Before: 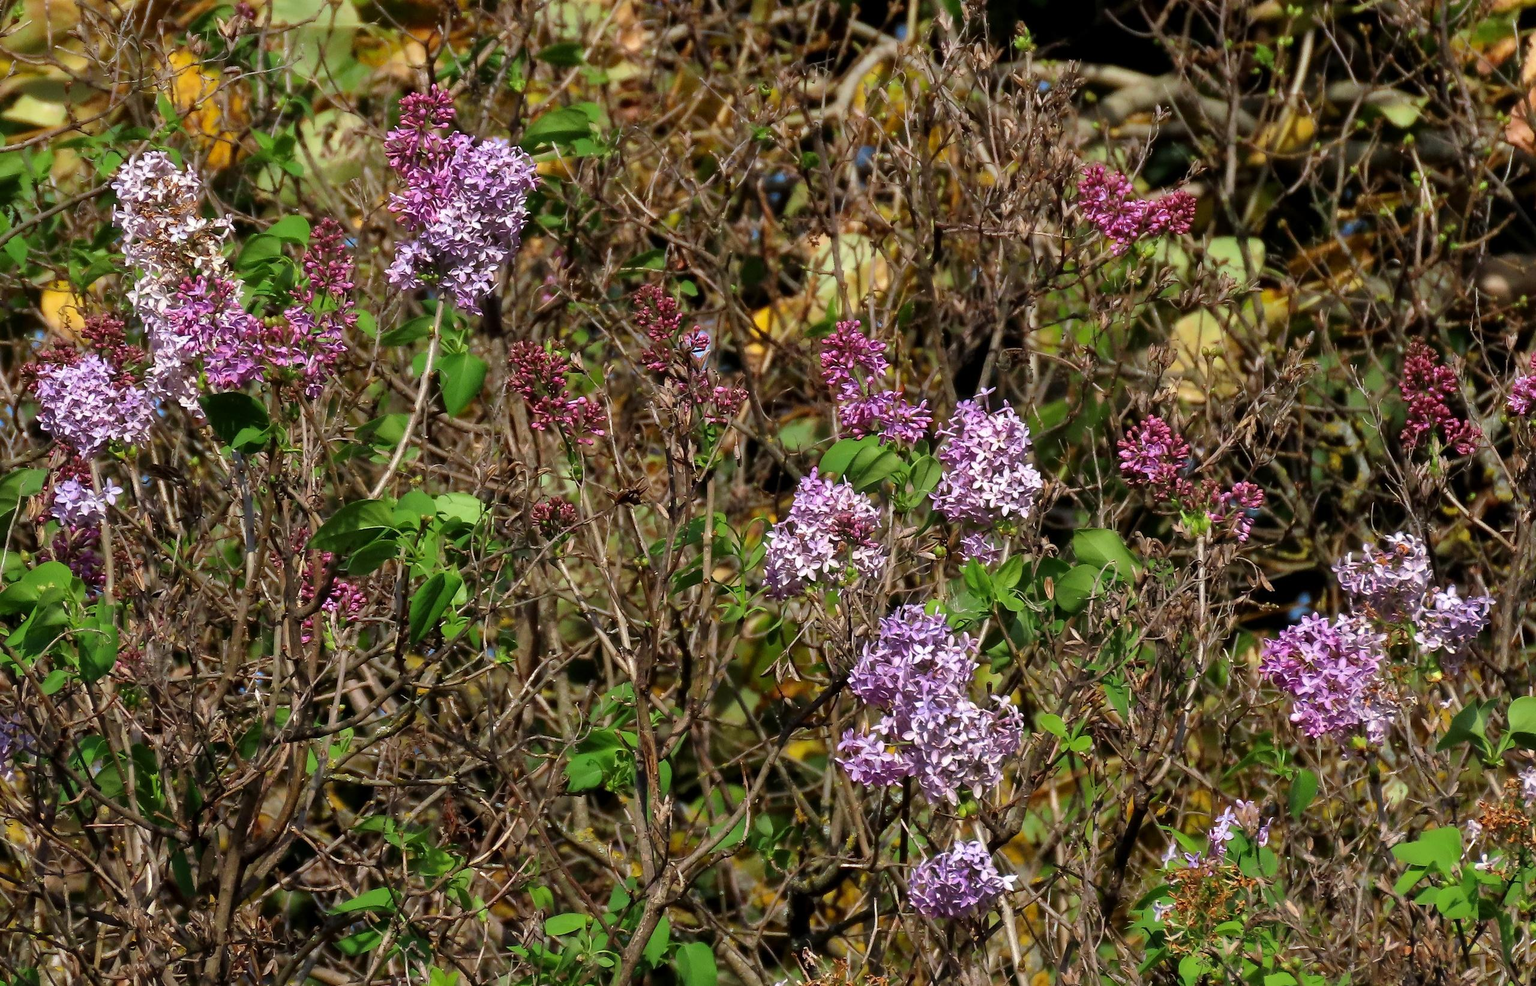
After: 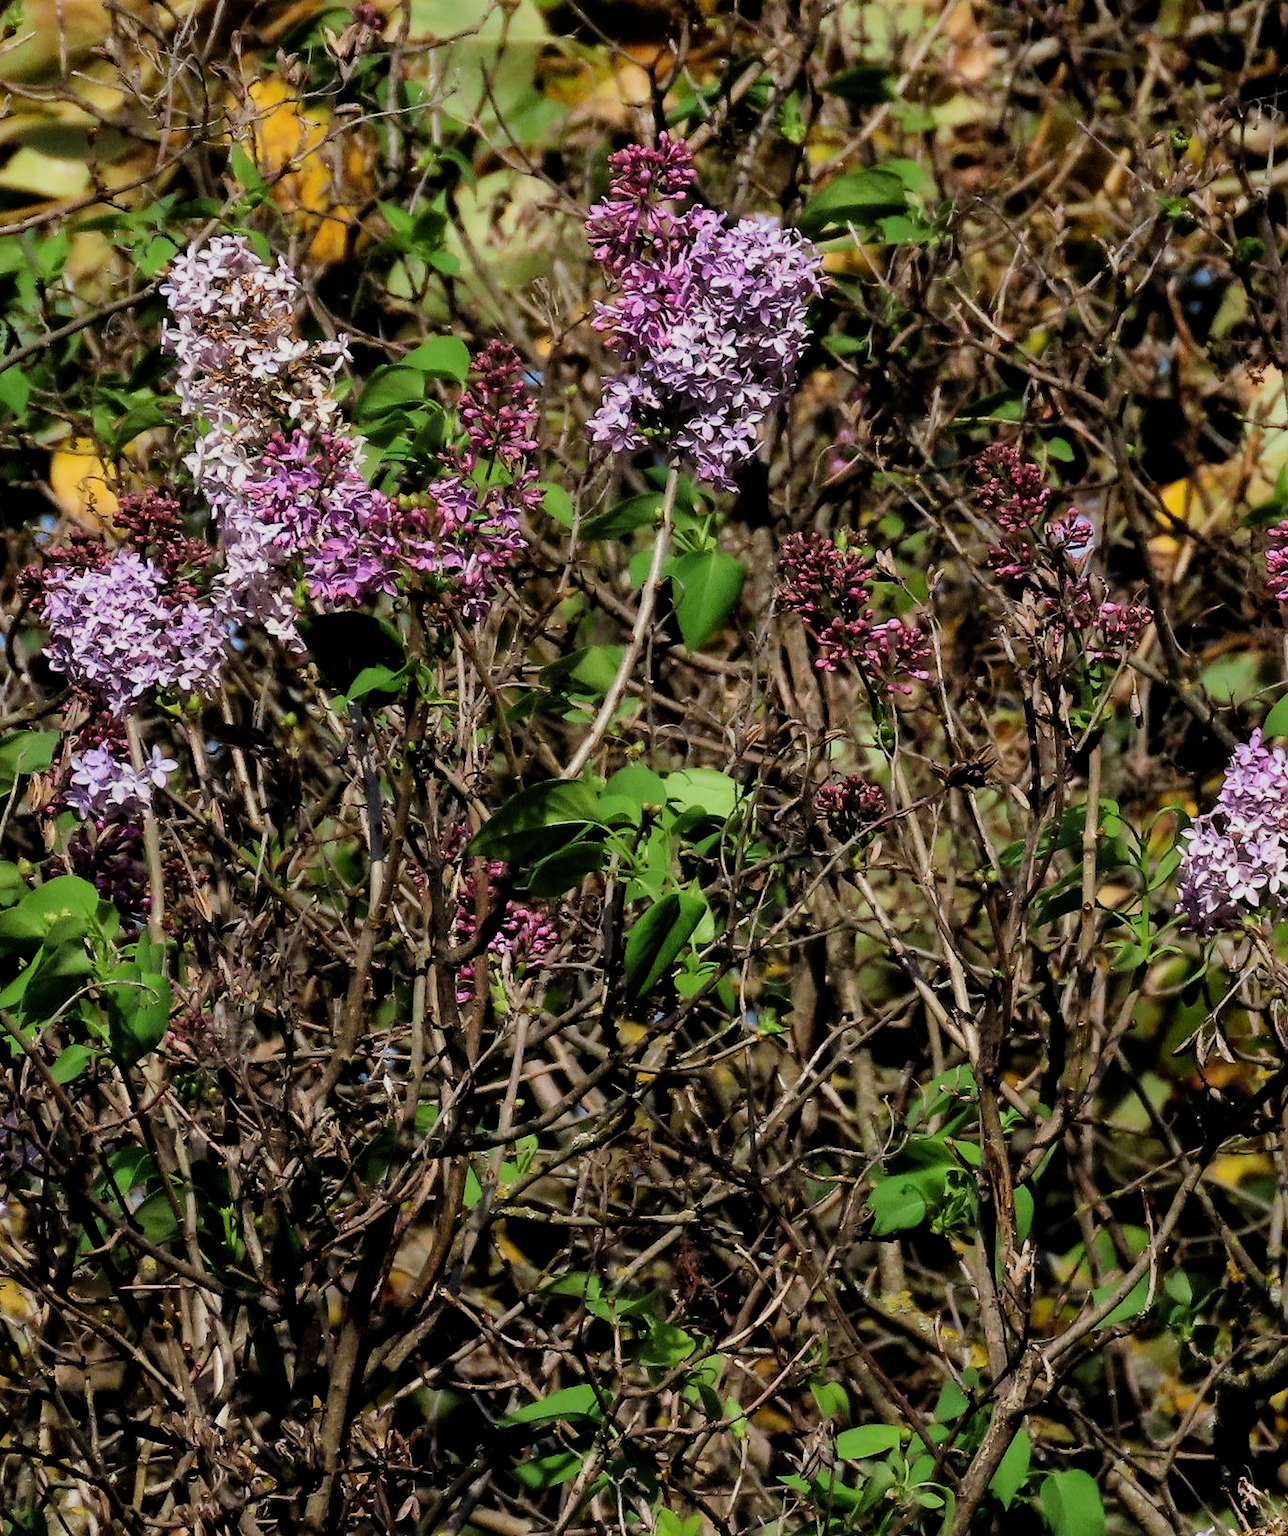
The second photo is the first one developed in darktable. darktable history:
crop: left 0.587%, right 45.588%, bottom 0.086%
filmic rgb: black relative exposure -5 EV, hardness 2.88, contrast 1.3, highlights saturation mix -30%
